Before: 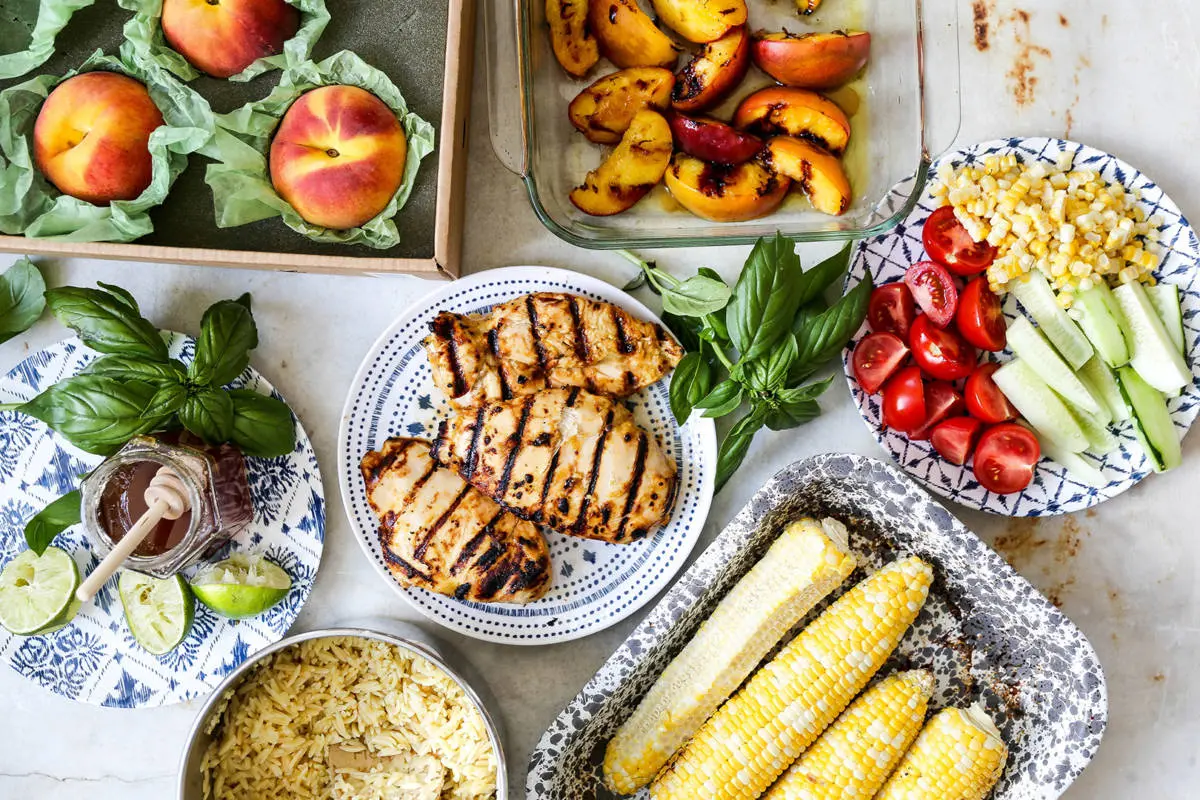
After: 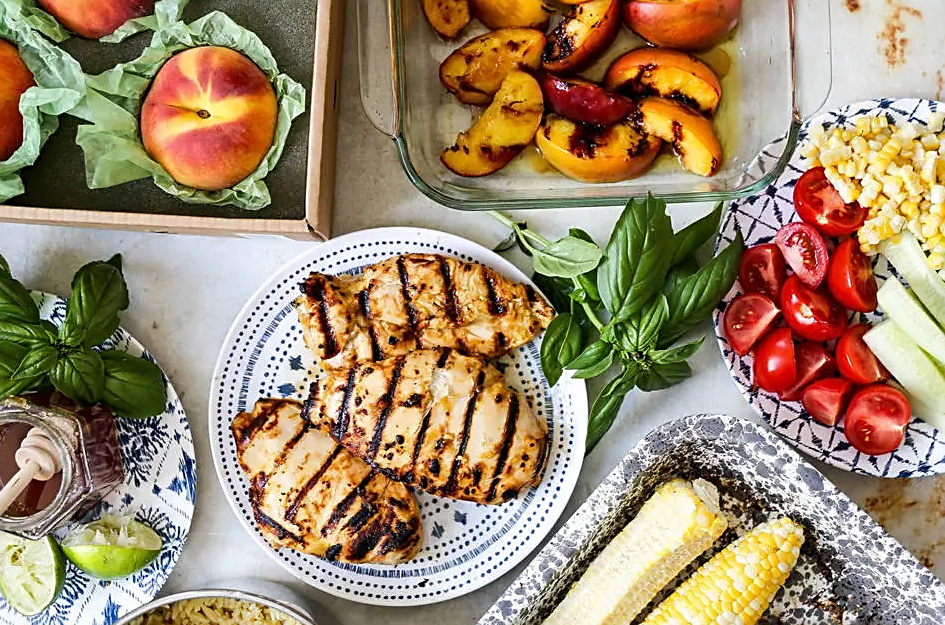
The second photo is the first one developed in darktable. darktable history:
crop and rotate: left 10.77%, top 5.1%, right 10.41%, bottom 16.76%
sharpen: radius 1.967
